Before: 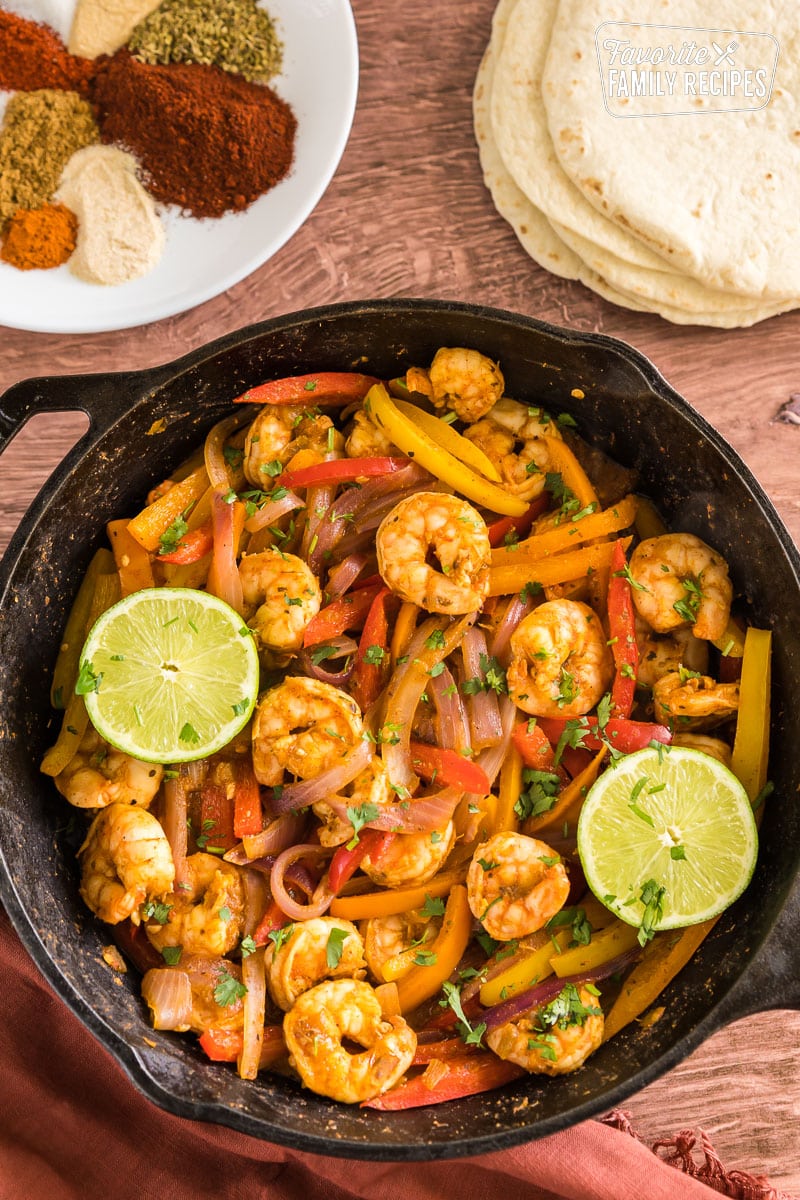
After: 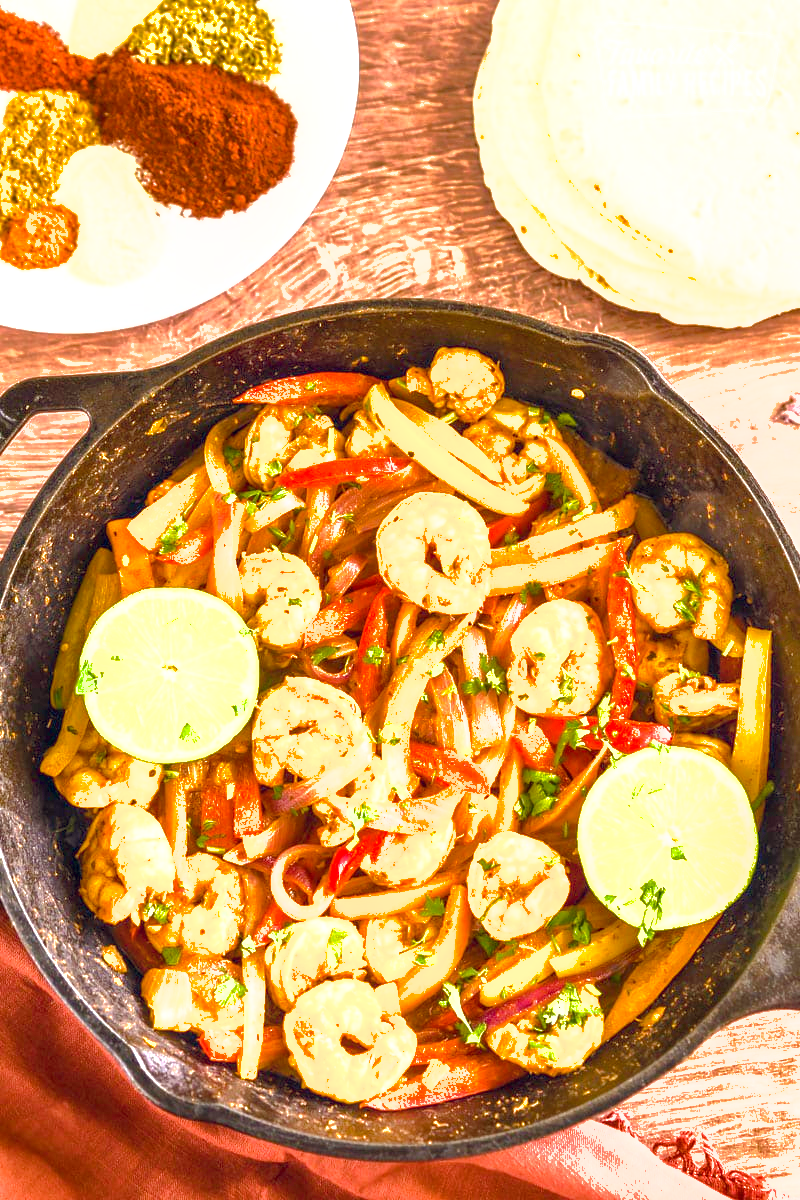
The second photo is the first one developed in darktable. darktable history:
color balance rgb: shadows lift › hue 85.09°, global offset › chroma 0.061%, global offset › hue 253.22°, perceptual saturation grading › global saturation 0.429%, perceptual saturation grading › highlights -18.768%, perceptual saturation grading › mid-tones 6.587%, perceptual saturation grading › shadows 27.657%, global vibrance 50.129%
tone equalizer: edges refinement/feathering 500, mask exposure compensation -1.57 EV, preserve details no
shadows and highlights: on, module defaults
local contrast: on, module defaults
exposure: black level correction 0, exposure 1.587 EV, compensate exposure bias true, compensate highlight preservation false
